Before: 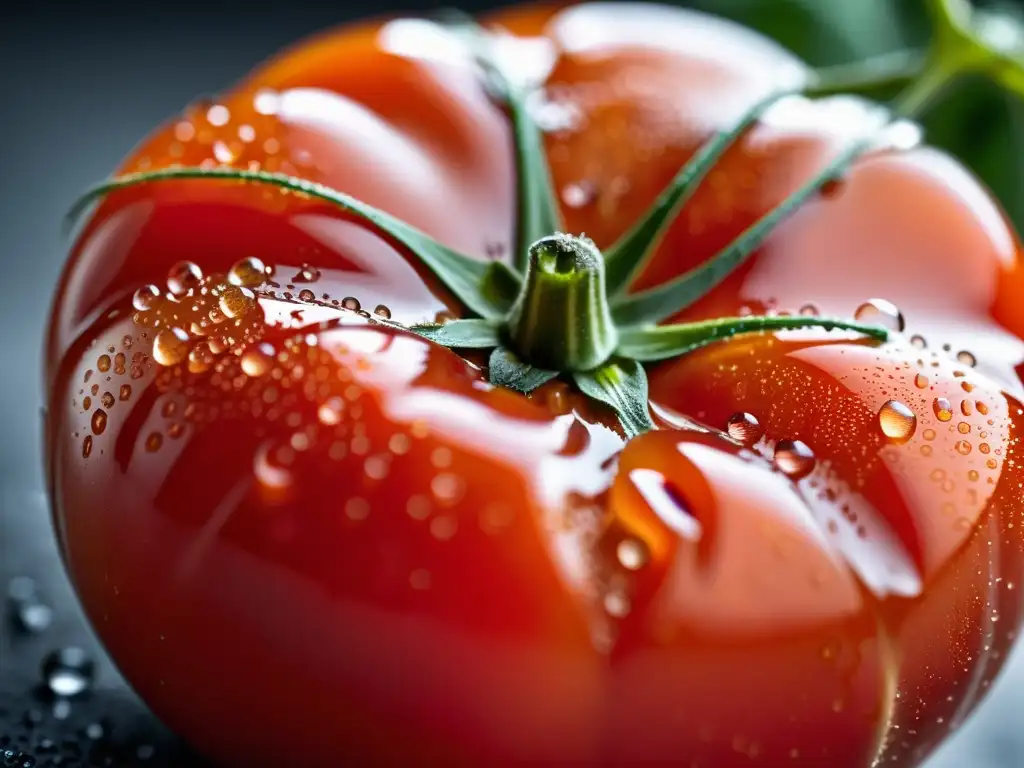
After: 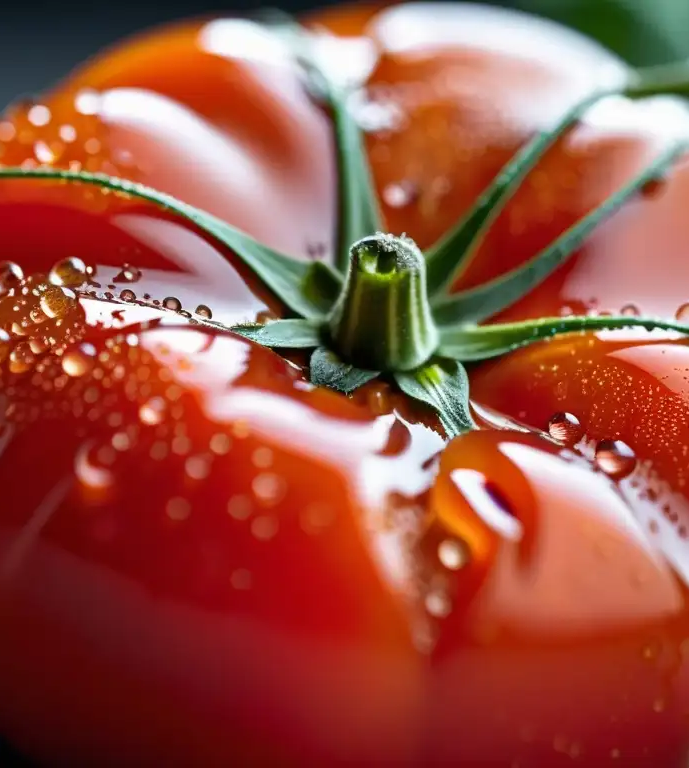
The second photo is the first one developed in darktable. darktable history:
crop and rotate: left 17.525%, right 15.109%
